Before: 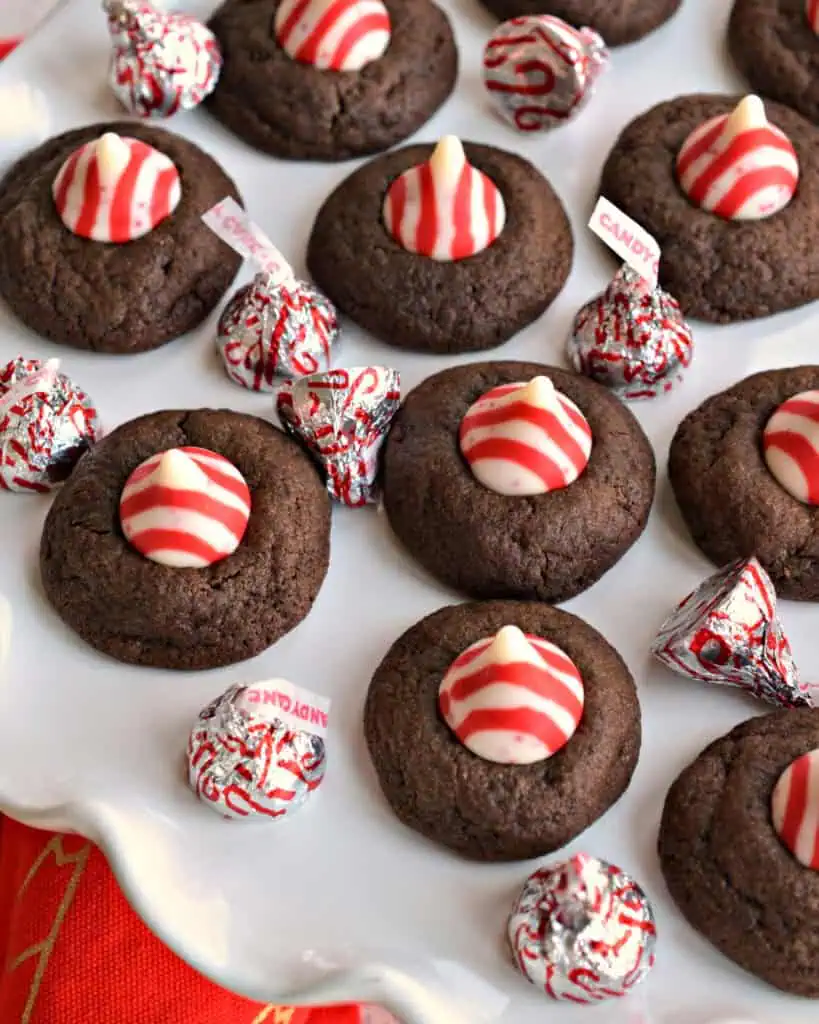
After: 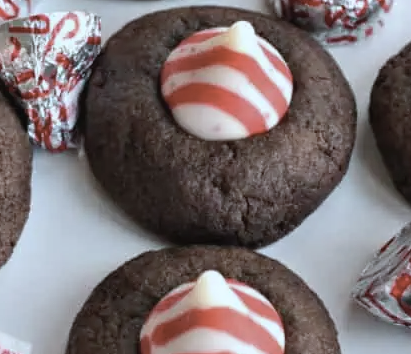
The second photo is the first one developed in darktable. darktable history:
crop: left 36.607%, top 34.735%, right 13.146%, bottom 30.611%
color calibration: illuminant Planckian (black body), x 0.378, y 0.375, temperature 4065 K
contrast brightness saturation: contrast -0.05, saturation -0.41
